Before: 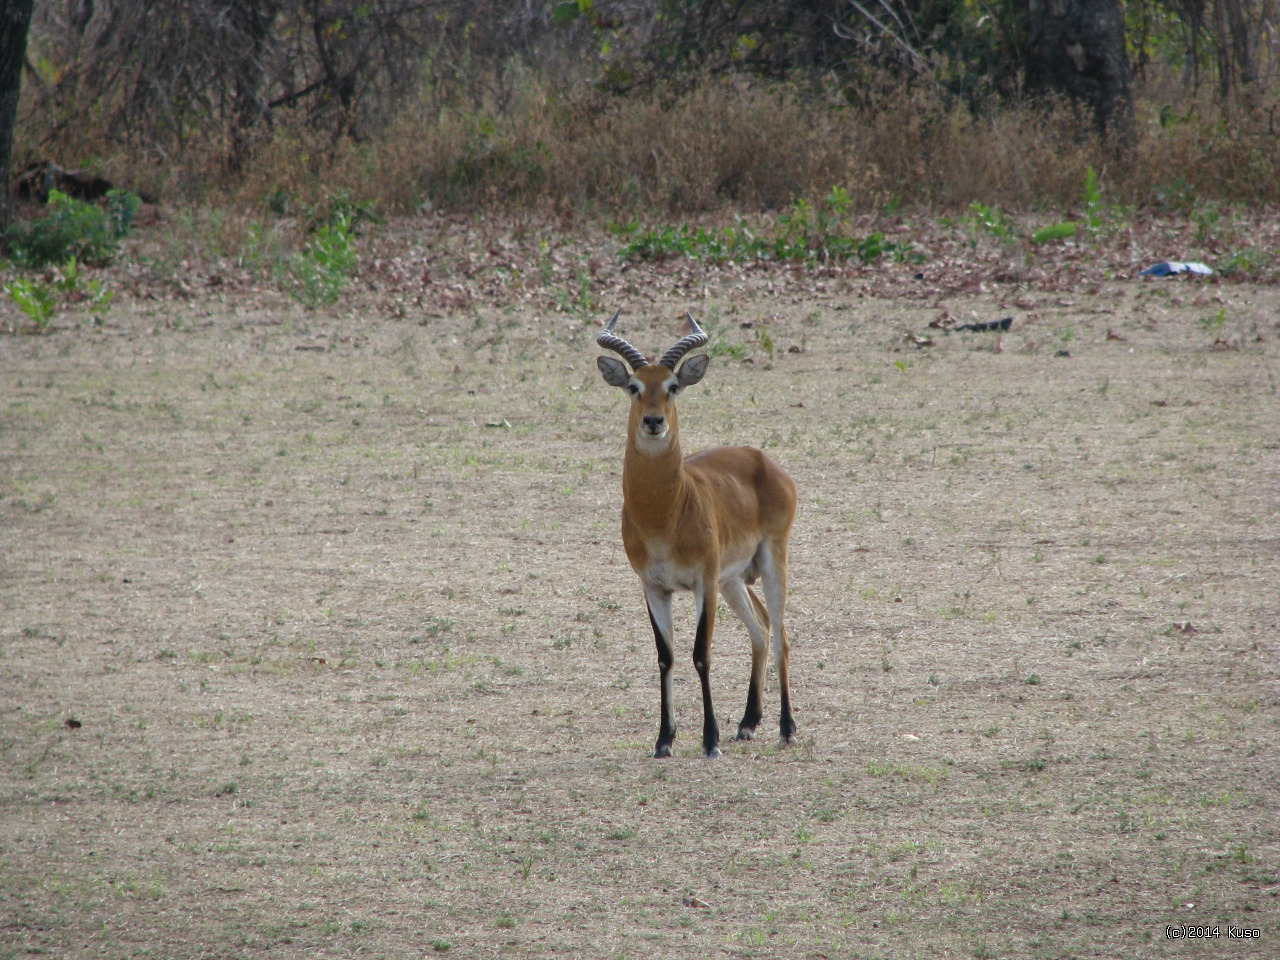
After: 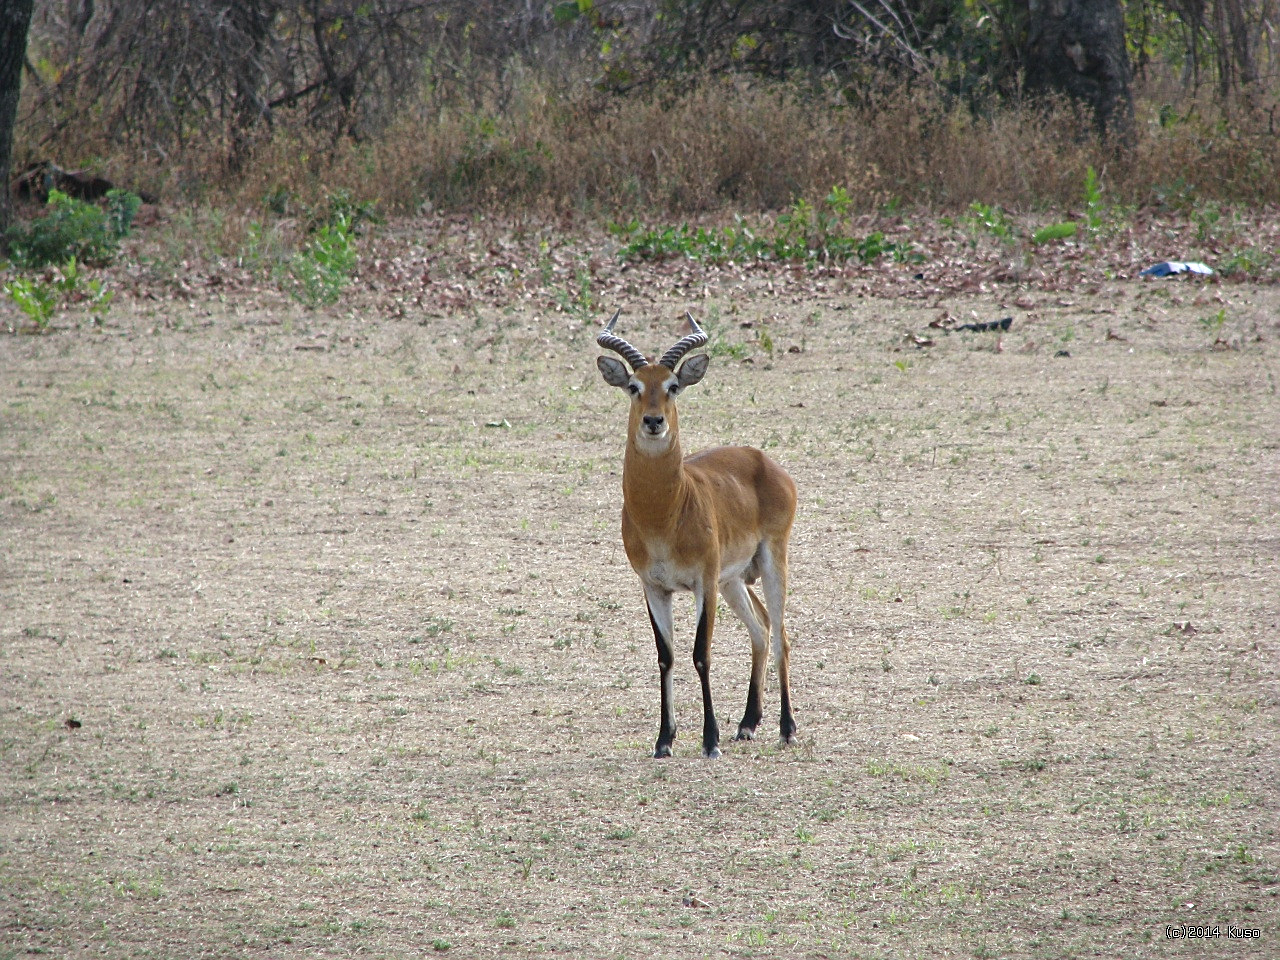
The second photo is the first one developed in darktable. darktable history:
sharpen: on, module defaults
exposure: exposure 0.4 EV, compensate highlight preservation false
